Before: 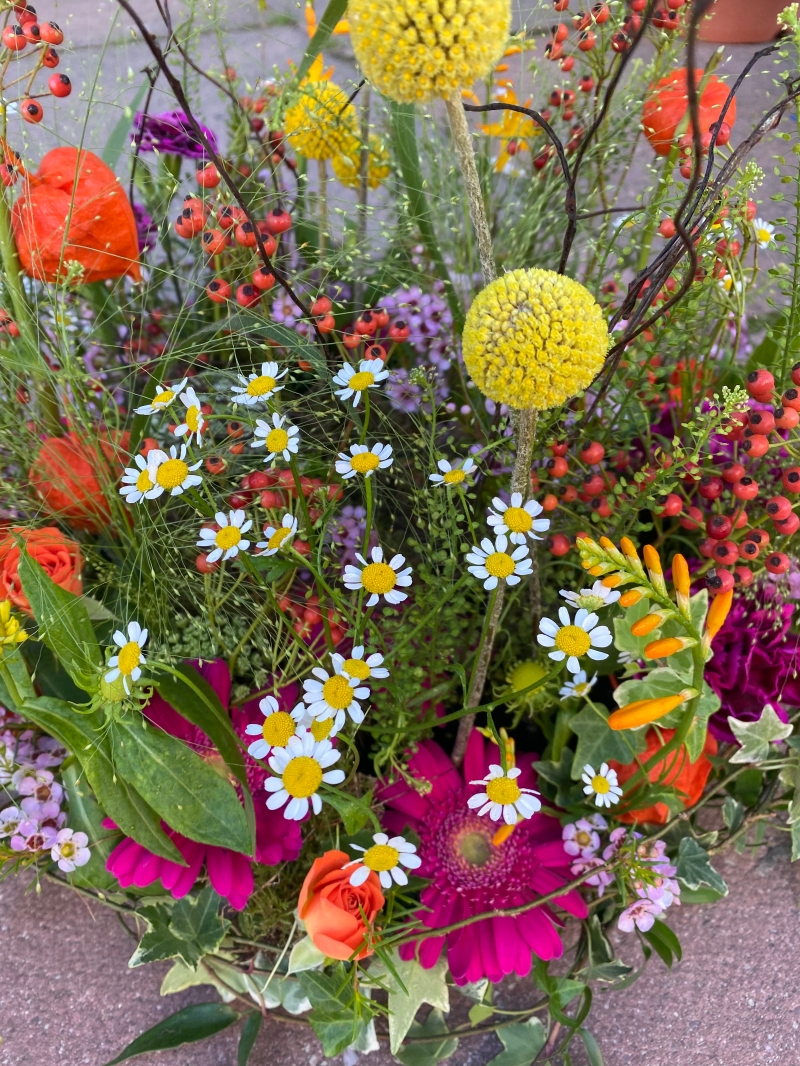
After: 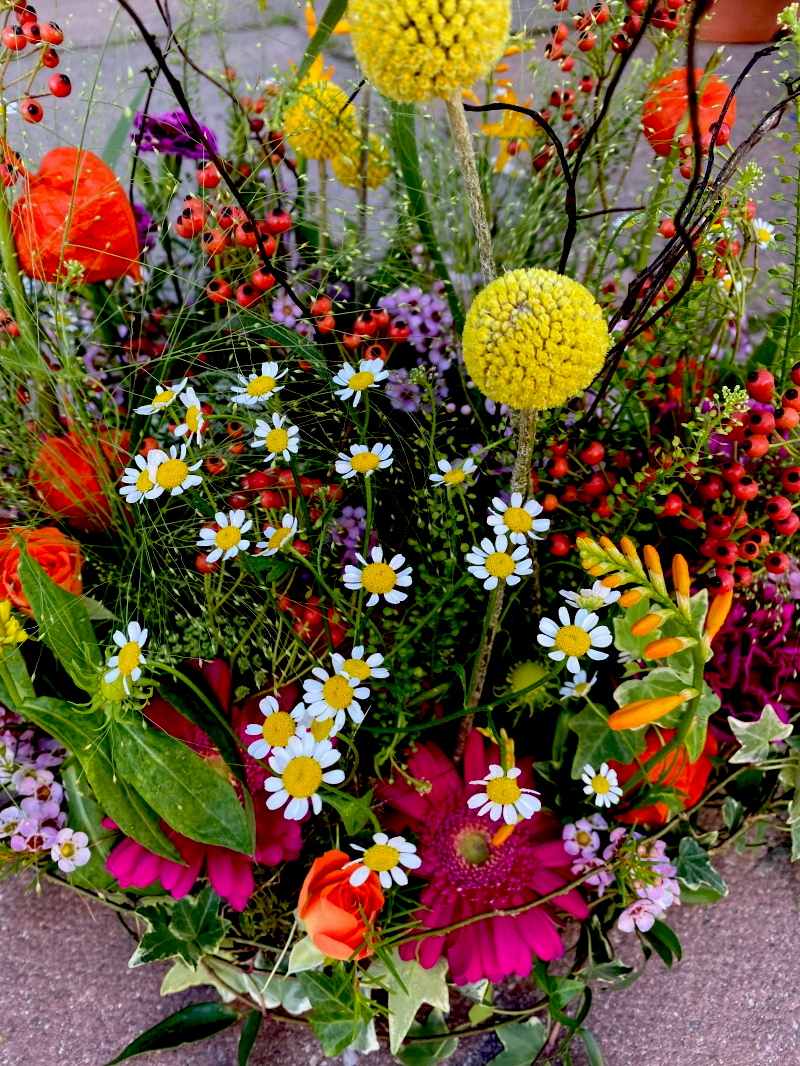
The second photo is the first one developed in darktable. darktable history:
exposure: black level correction 0.054, exposure -0.035 EV, compensate highlight preservation false
